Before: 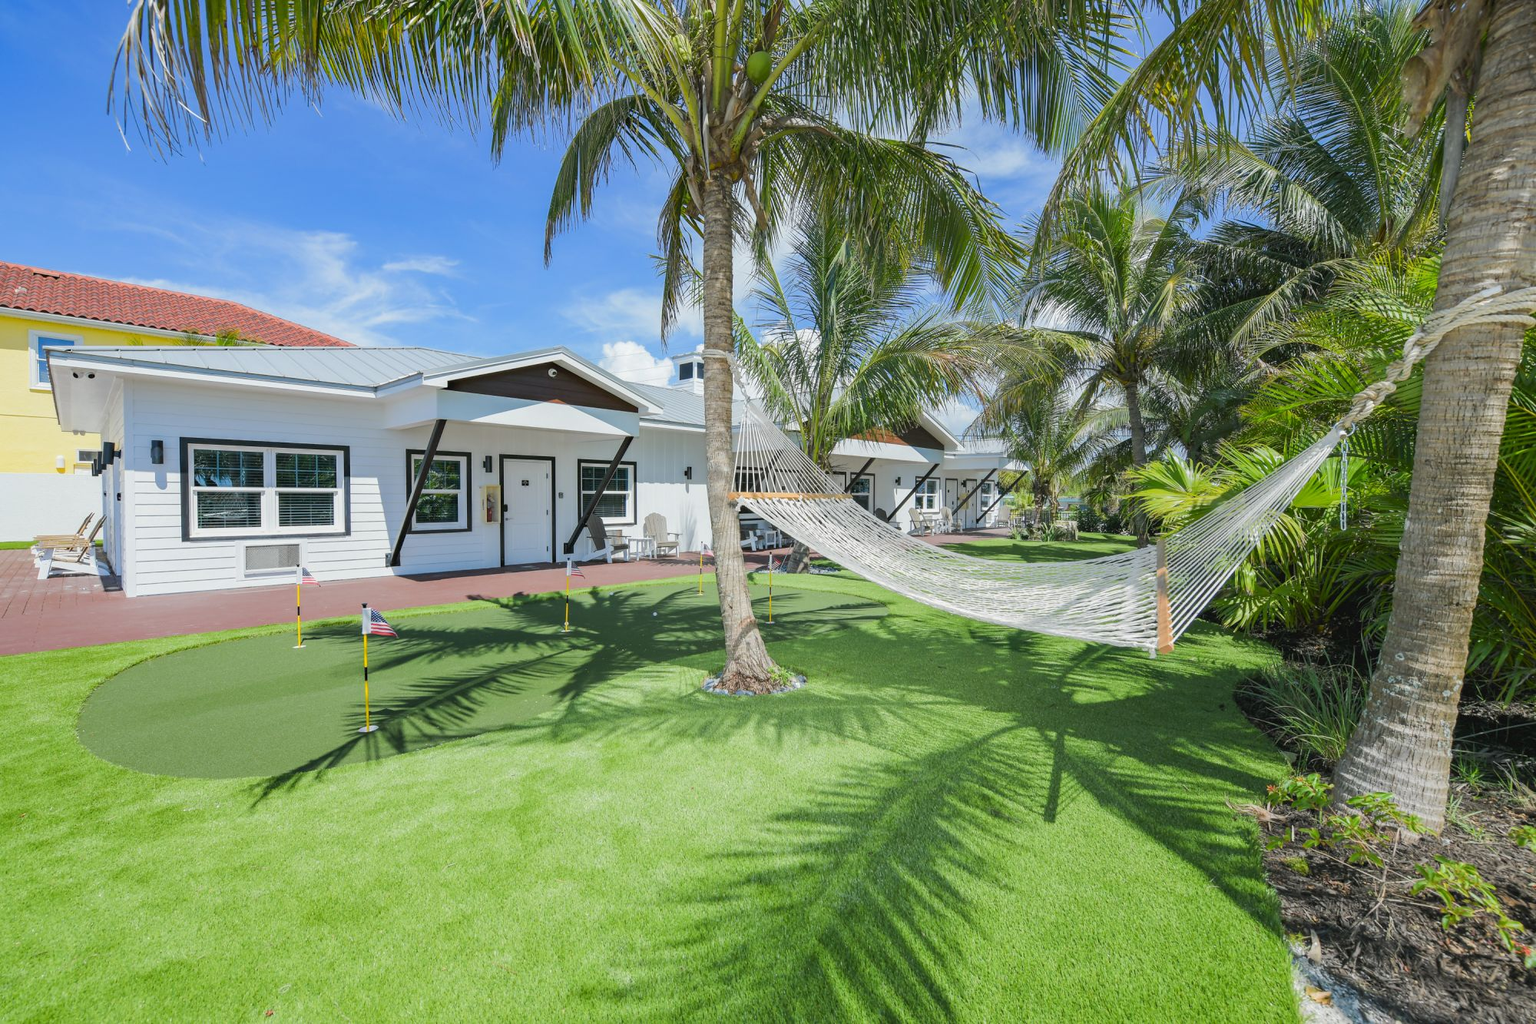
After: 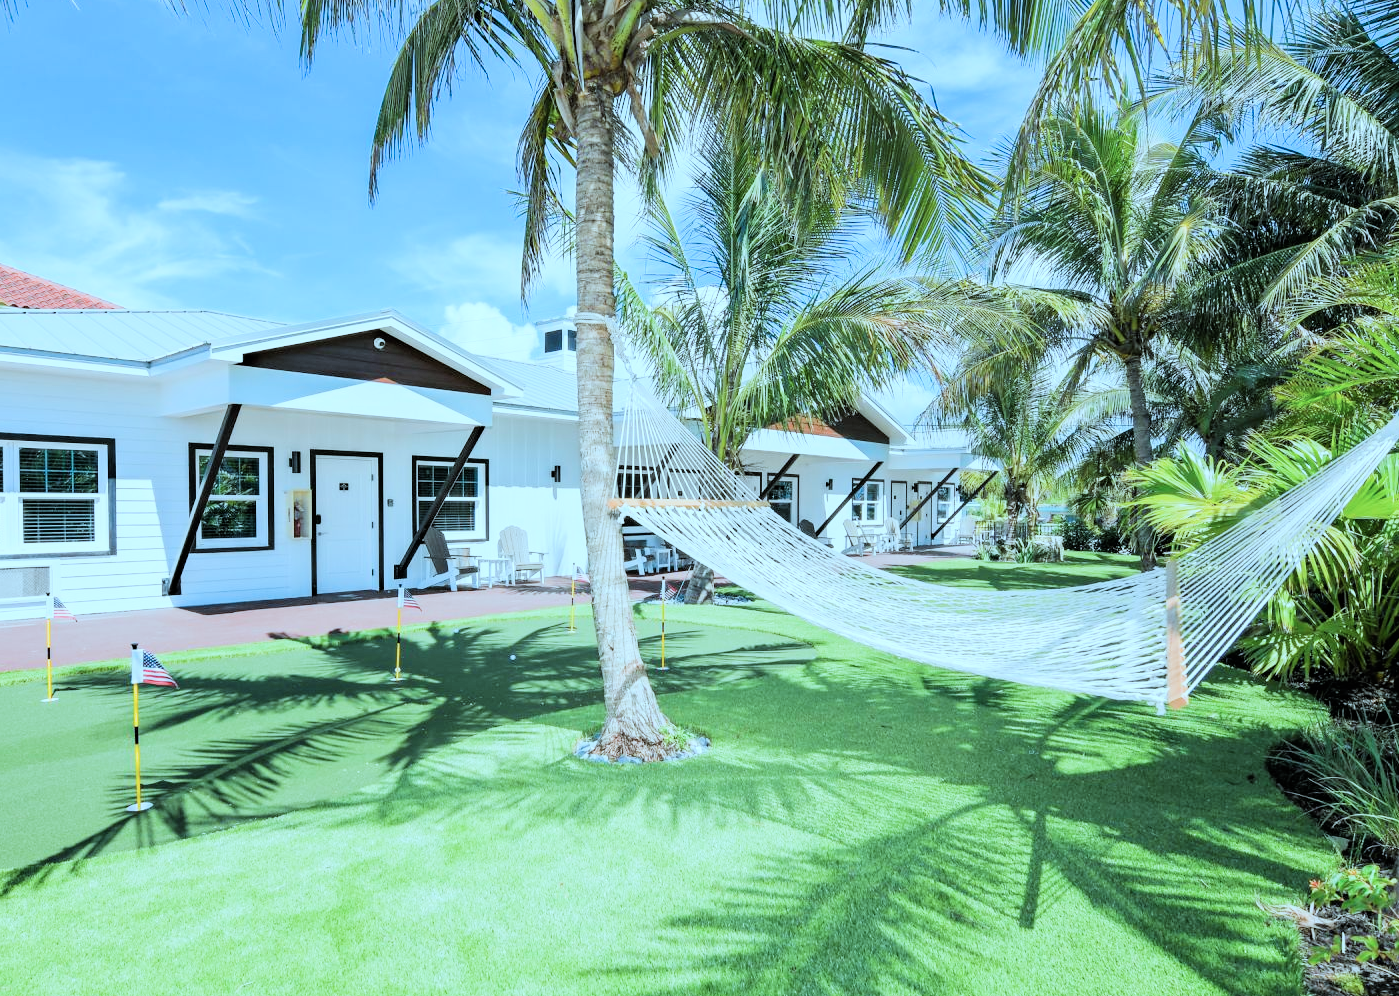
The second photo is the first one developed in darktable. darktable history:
color correction: highlights a* -10.69, highlights b* -19.19
exposure: black level correction 0, exposure 0.9 EV, compensate highlight preservation false
filmic rgb: black relative exposure -5 EV, hardness 2.88, contrast 1.3, highlights saturation mix -30%
crop and rotate: left 17.046%, top 10.659%, right 12.989%, bottom 14.553%
